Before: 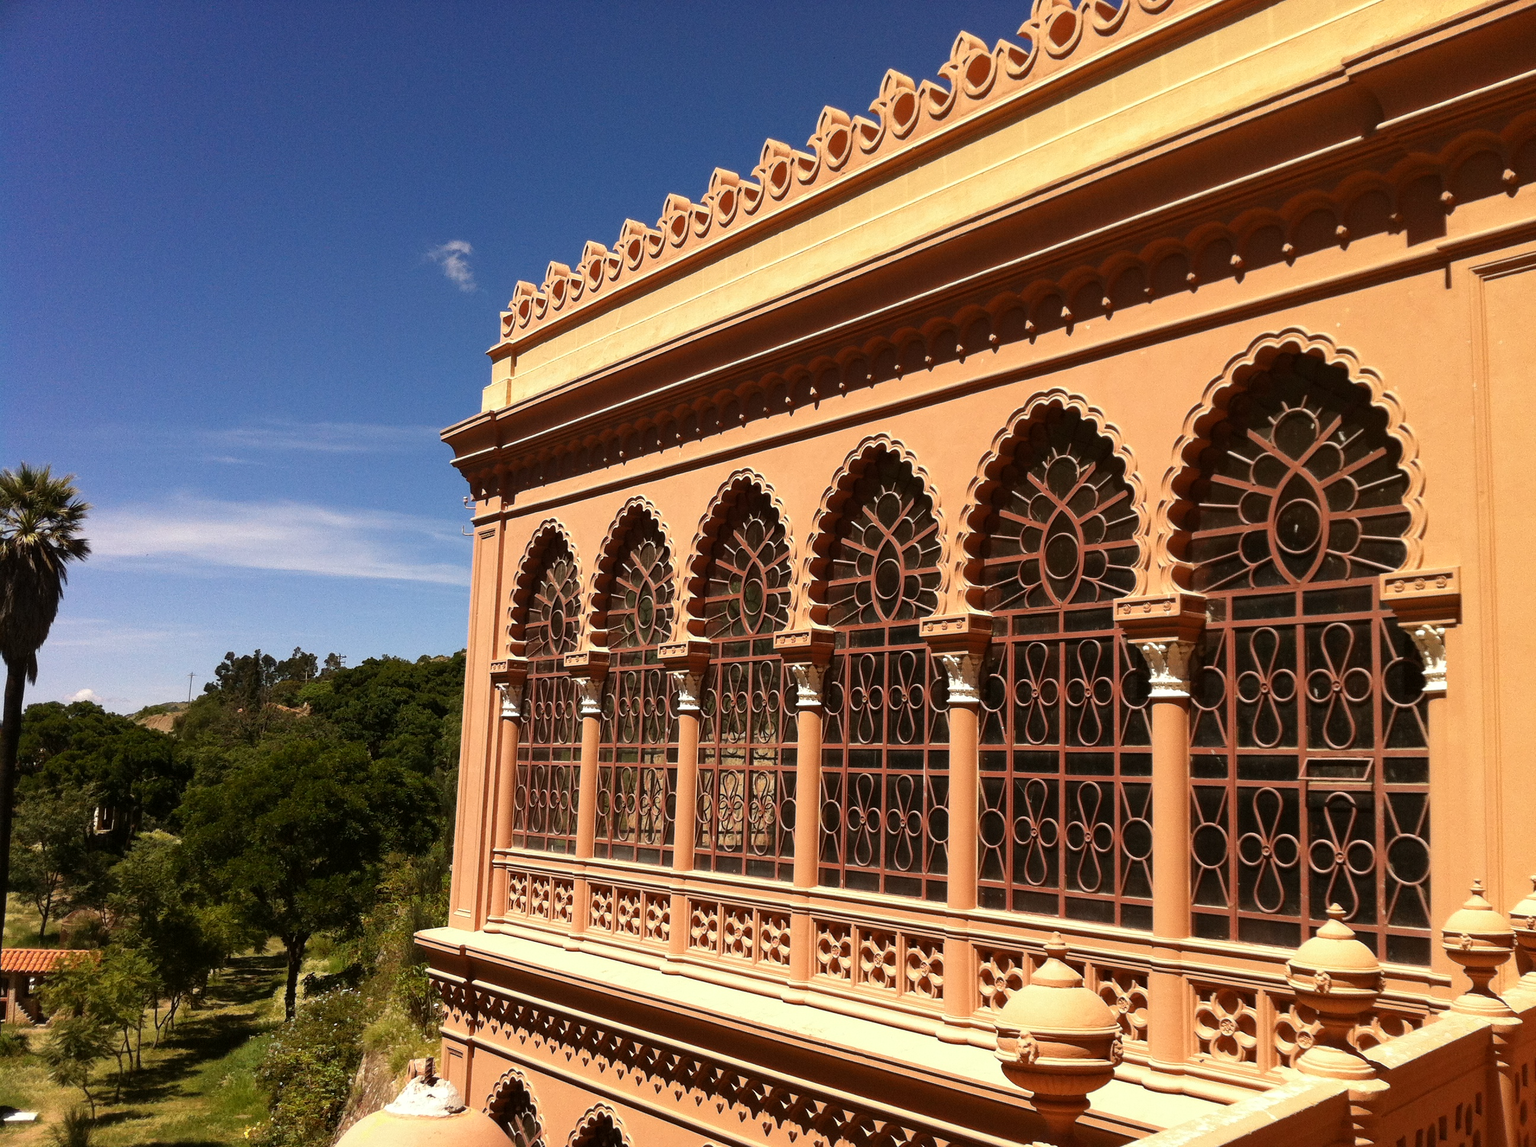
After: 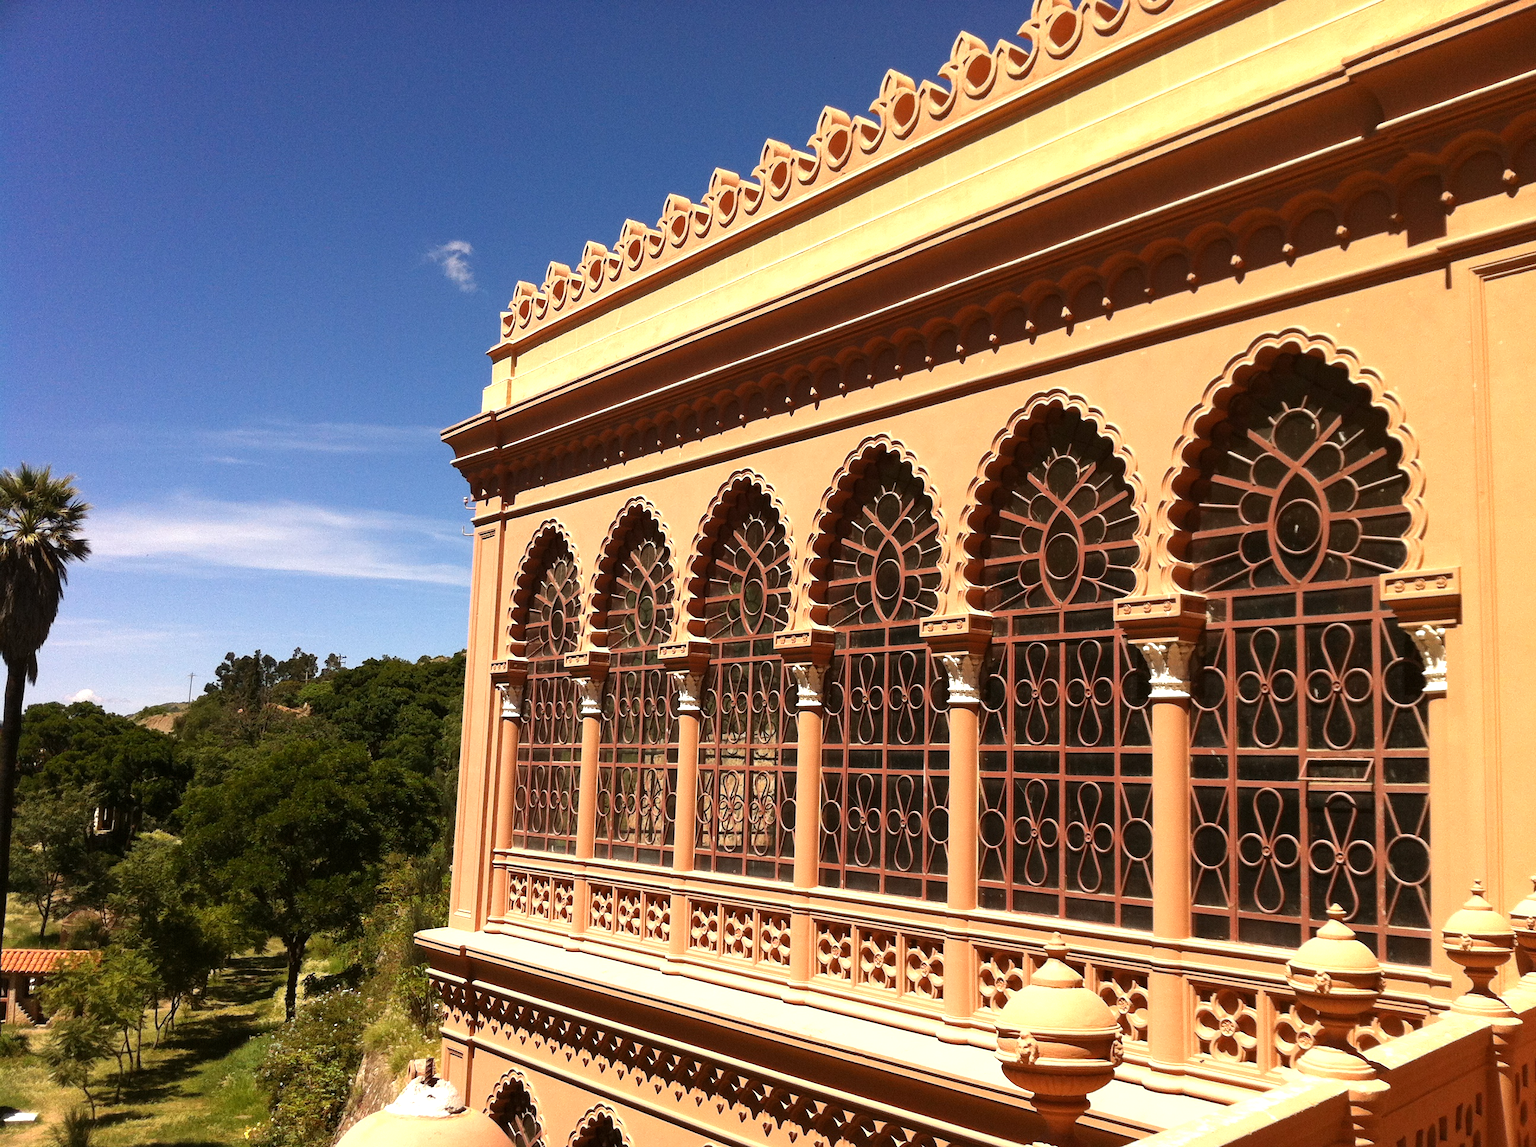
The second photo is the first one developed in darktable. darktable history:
exposure: black level correction 0, exposure 0.398 EV, compensate highlight preservation false
